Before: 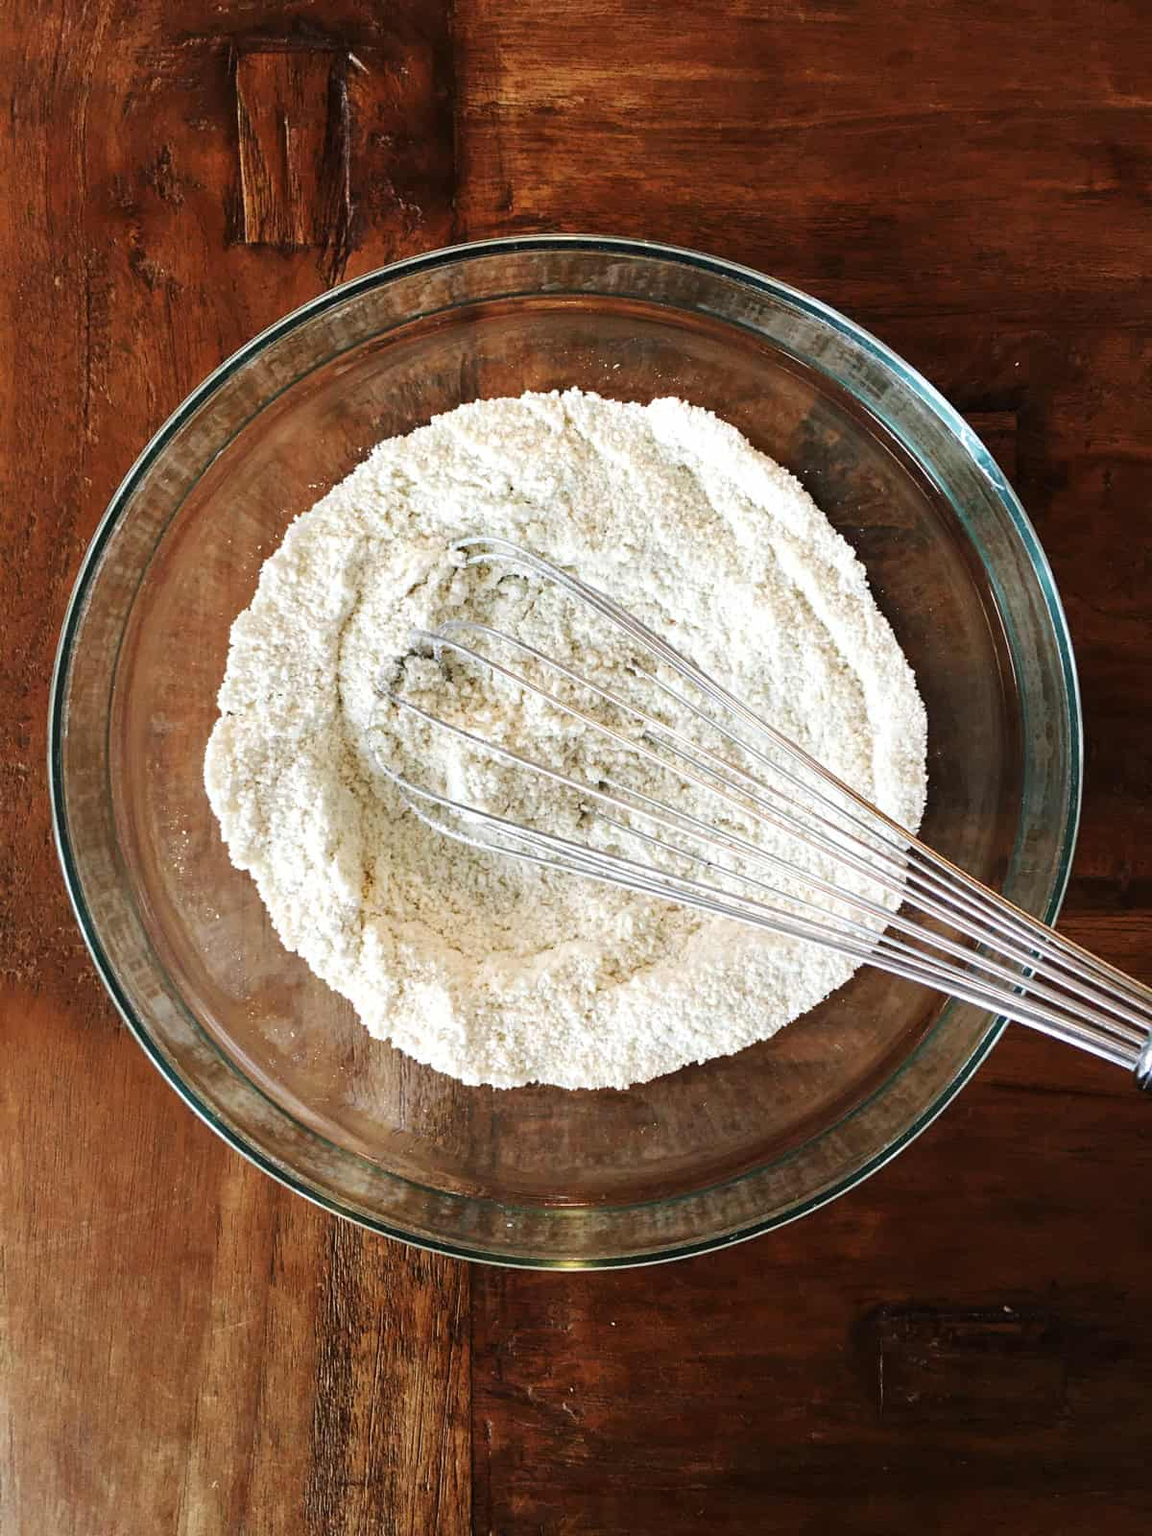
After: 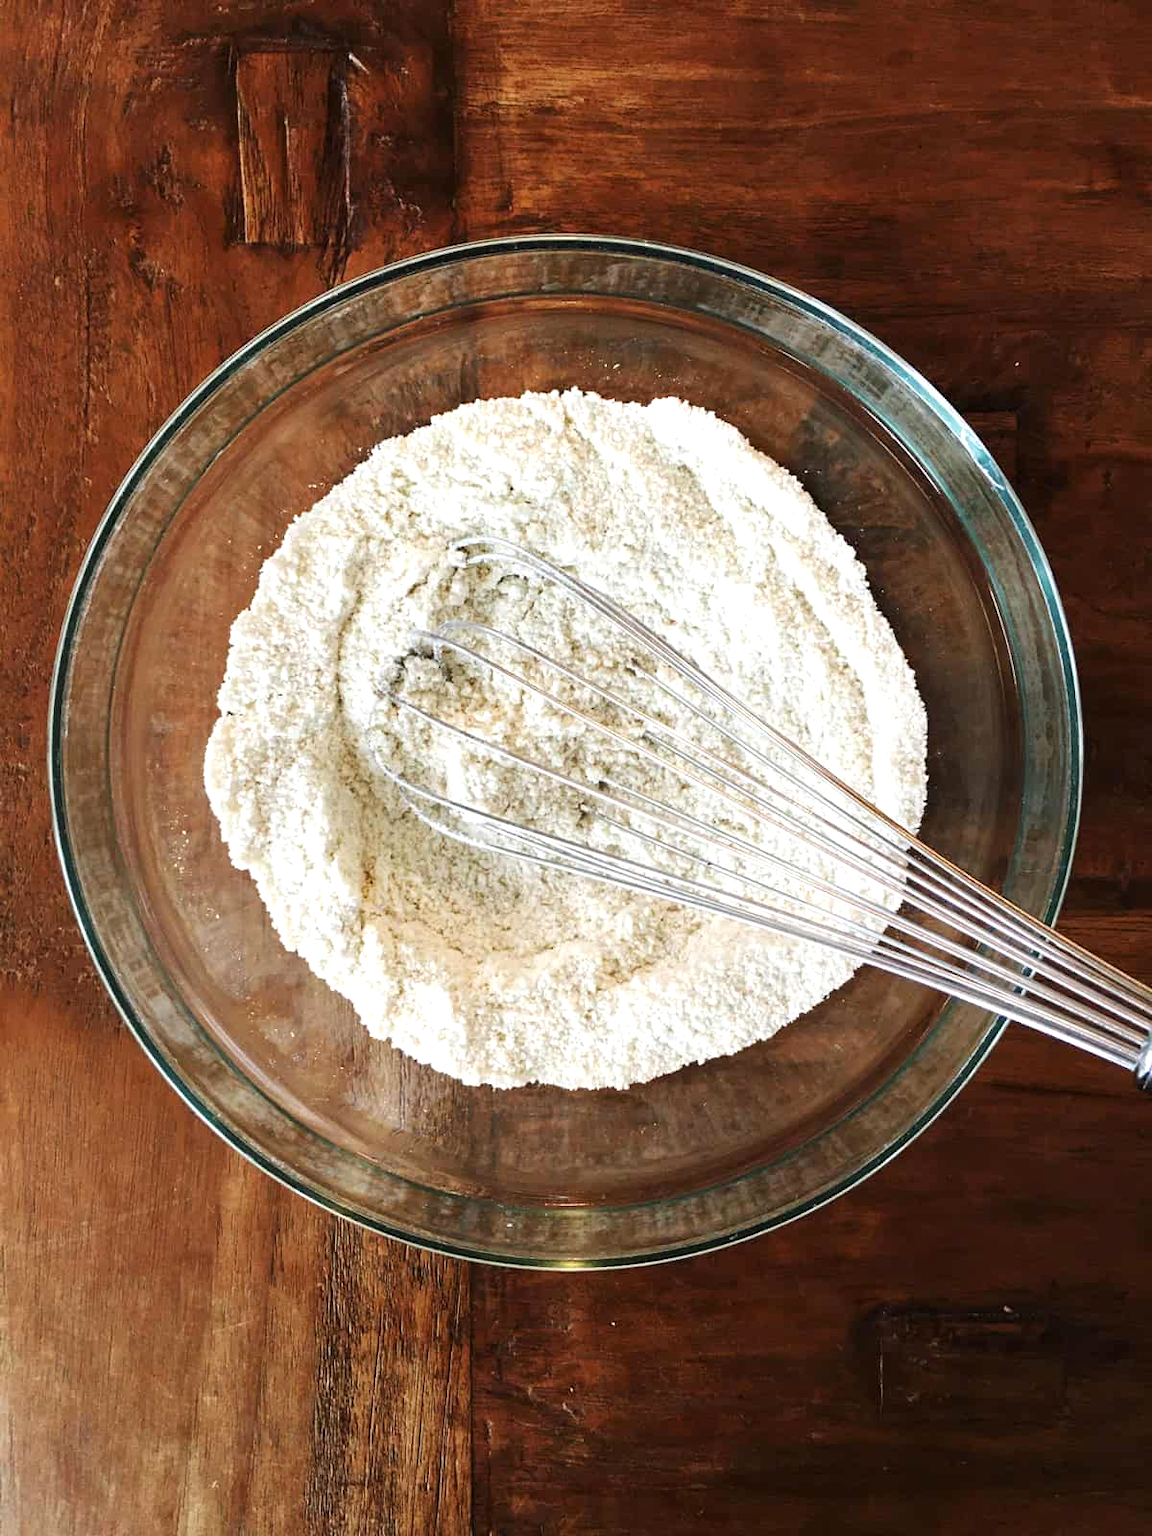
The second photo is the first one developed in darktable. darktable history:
exposure: exposure 0.207 EV, compensate exposure bias true, compensate highlight preservation false
